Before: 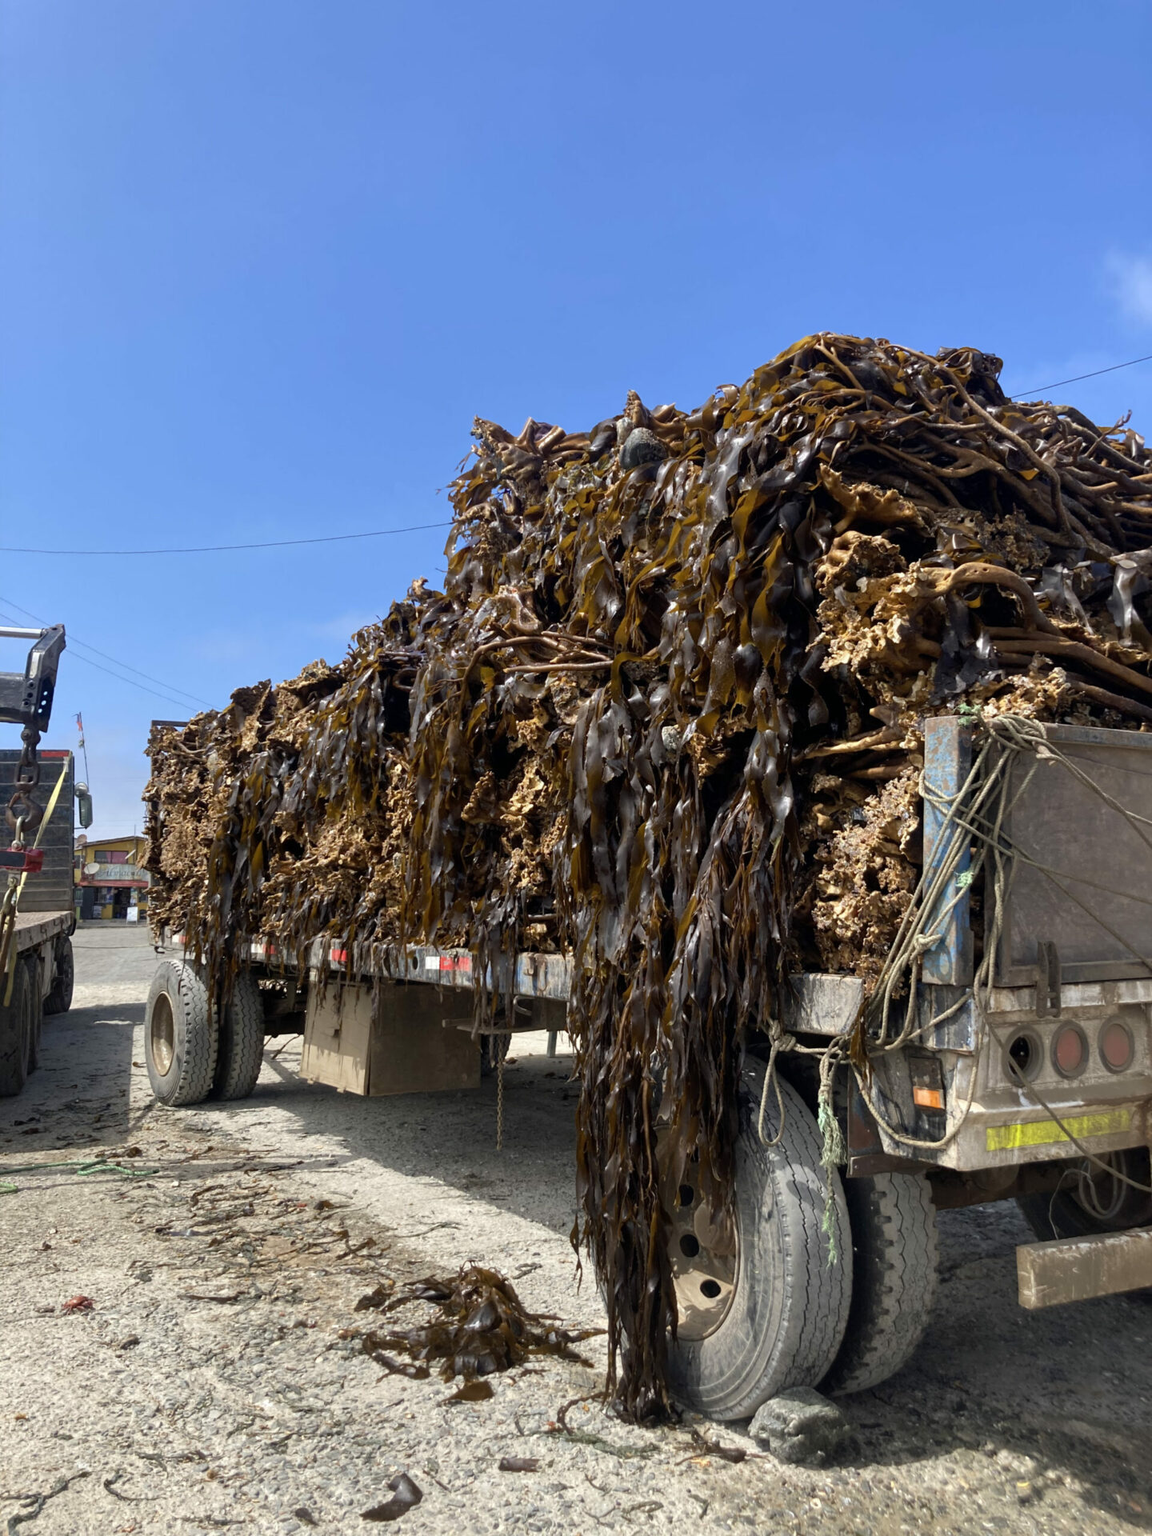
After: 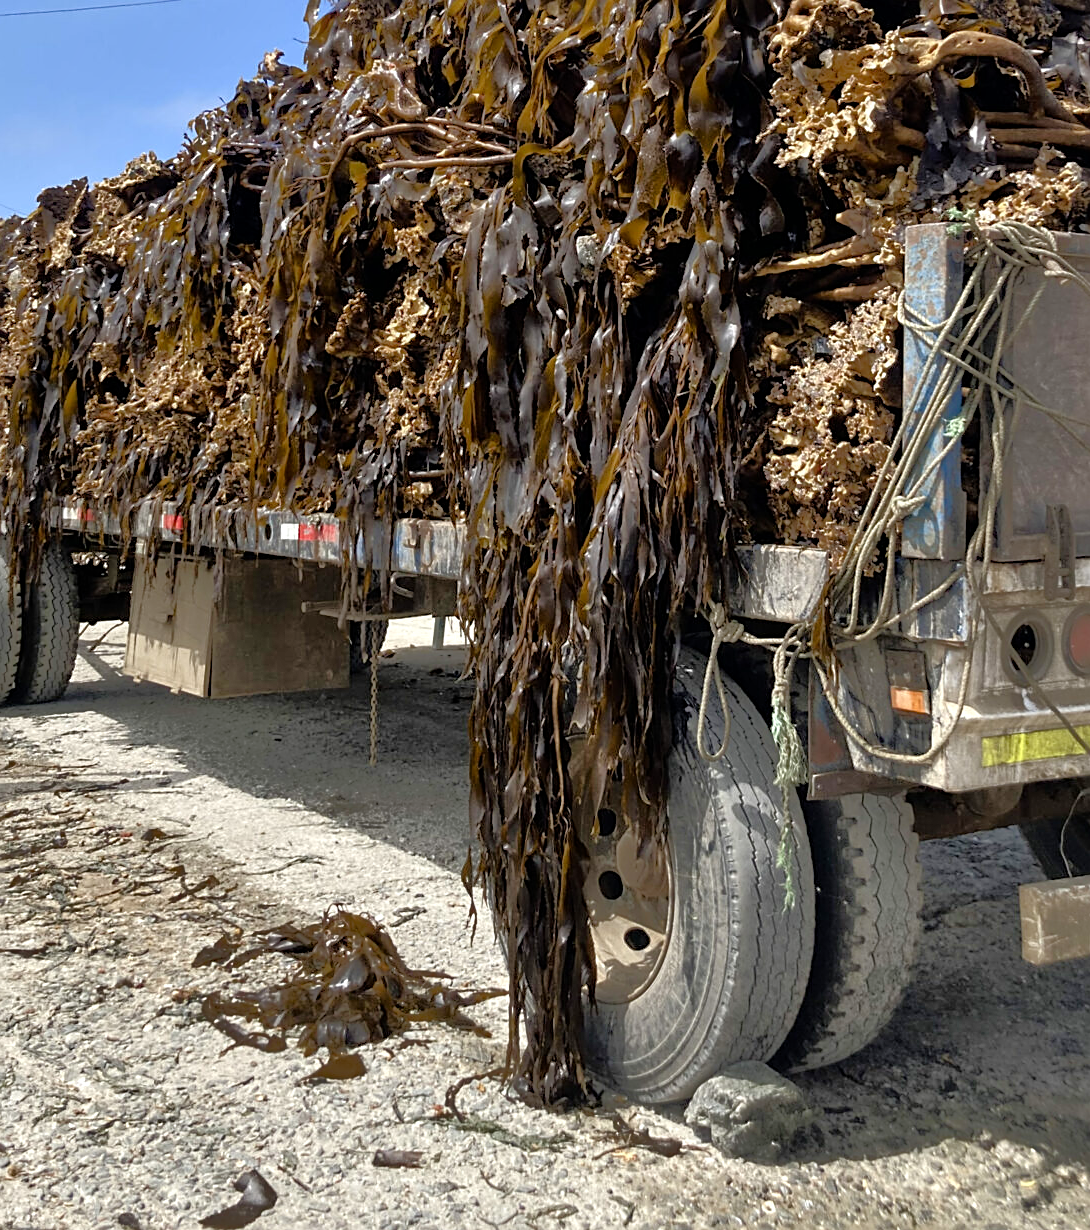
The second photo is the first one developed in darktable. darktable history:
color balance rgb: perceptual saturation grading › global saturation 0.496%, perceptual saturation grading › highlights -16.047%, perceptual saturation grading › shadows 25.438%
tone equalizer: -8 EV -0.503 EV, -7 EV -0.301 EV, -6 EV -0.072 EV, -5 EV 0.444 EV, -4 EV 0.958 EV, -3 EV 0.82 EV, -2 EV -0.013 EV, -1 EV 0.13 EV, +0 EV -0.024 EV
sharpen: on, module defaults
crop and rotate: left 17.486%, top 35.041%, right 6.768%, bottom 0.882%
